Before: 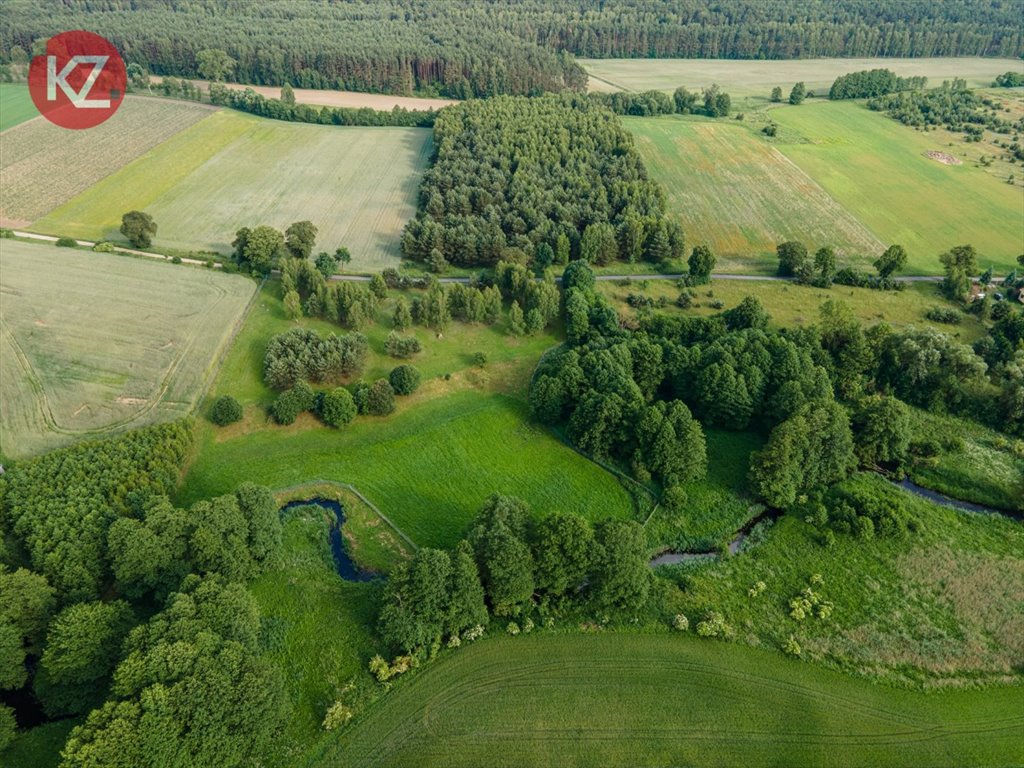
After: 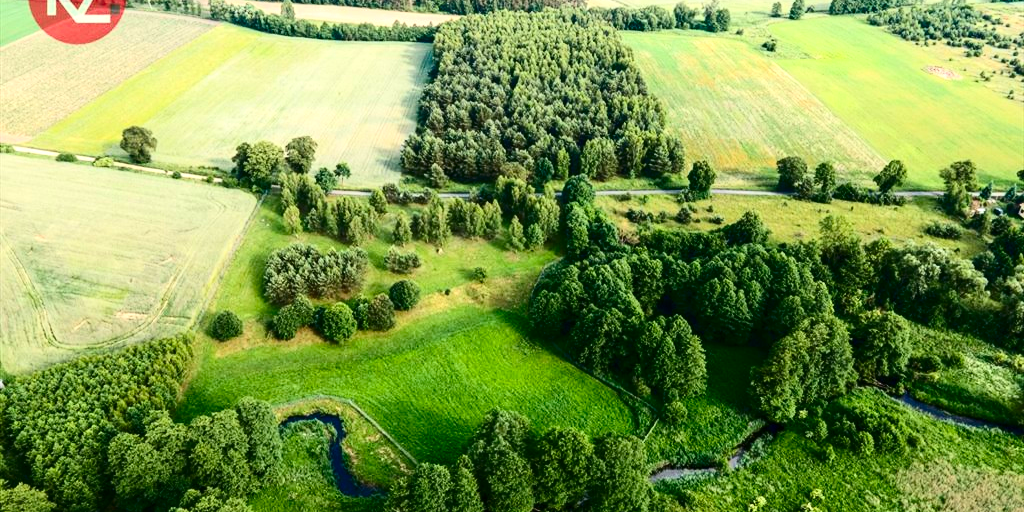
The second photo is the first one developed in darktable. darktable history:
crop: top 11.186%, bottom 22.118%
contrast brightness saturation: contrast 0.32, brightness -0.08, saturation 0.173
exposure: exposure 0.77 EV, compensate exposure bias true, compensate highlight preservation false
